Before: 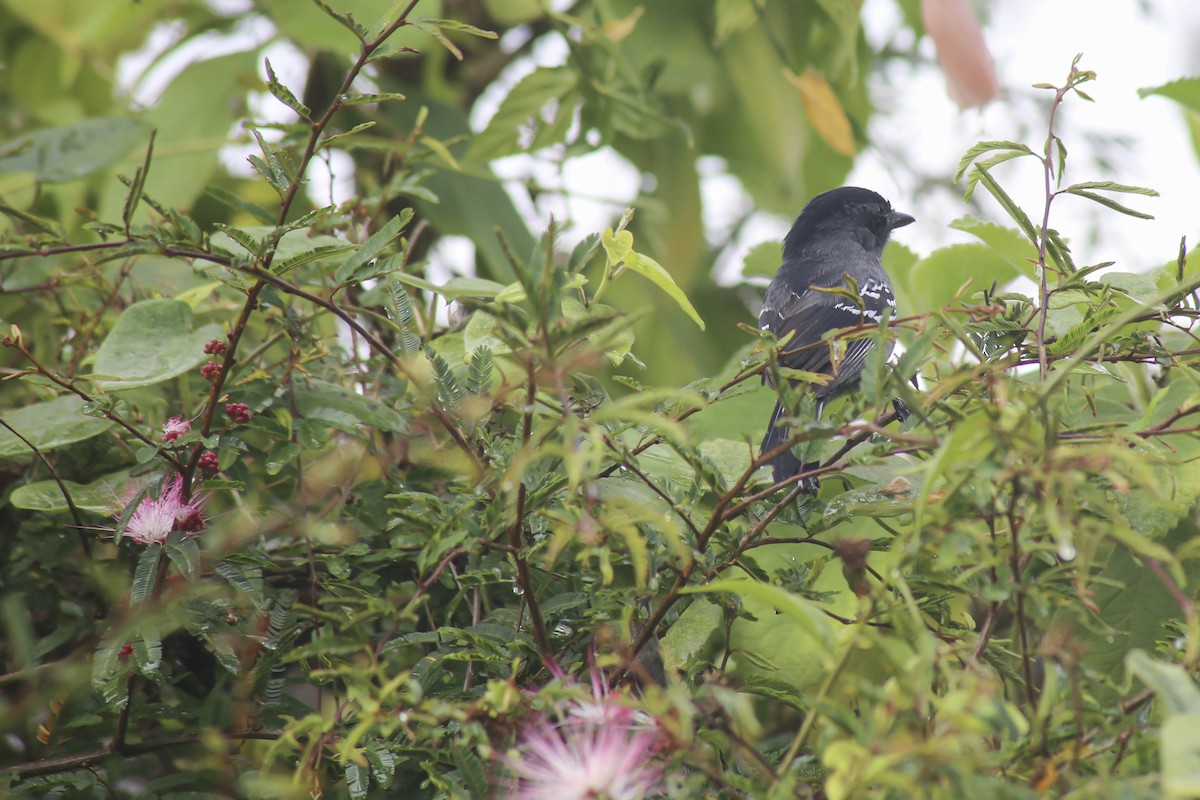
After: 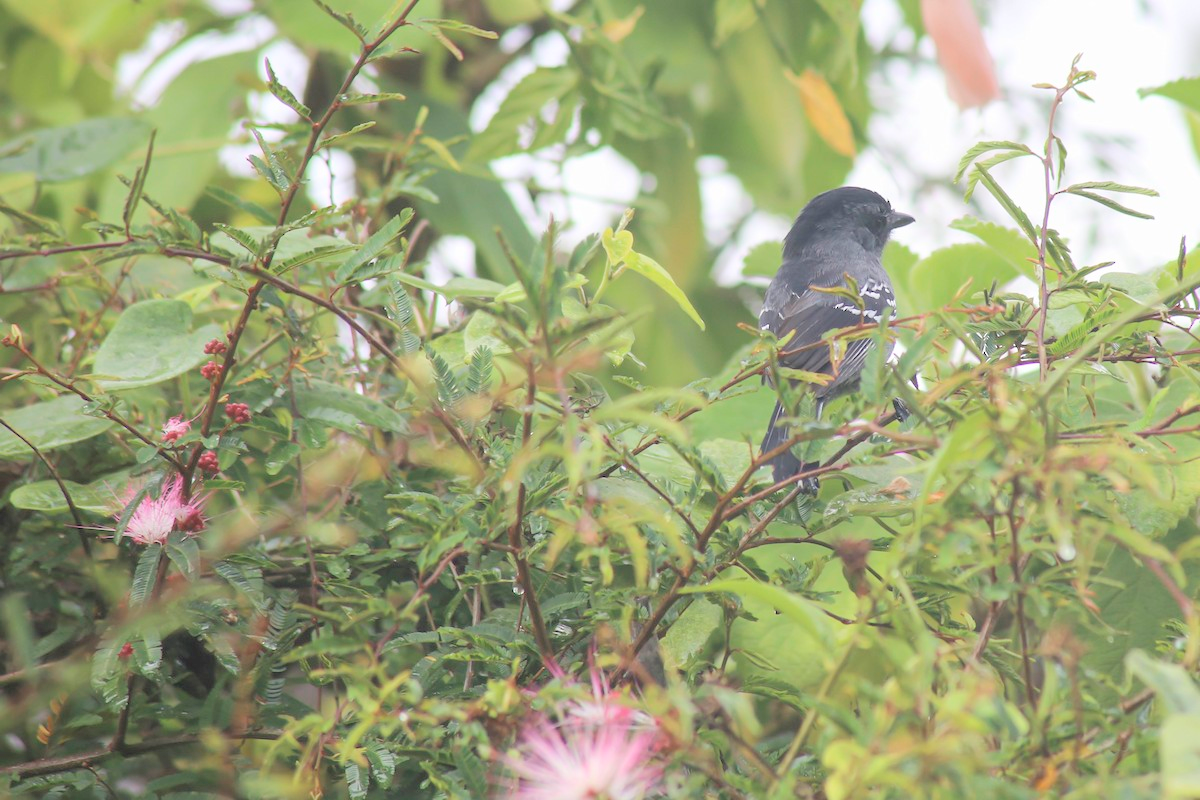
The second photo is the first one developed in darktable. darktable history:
contrast brightness saturation: brightness 0.277
